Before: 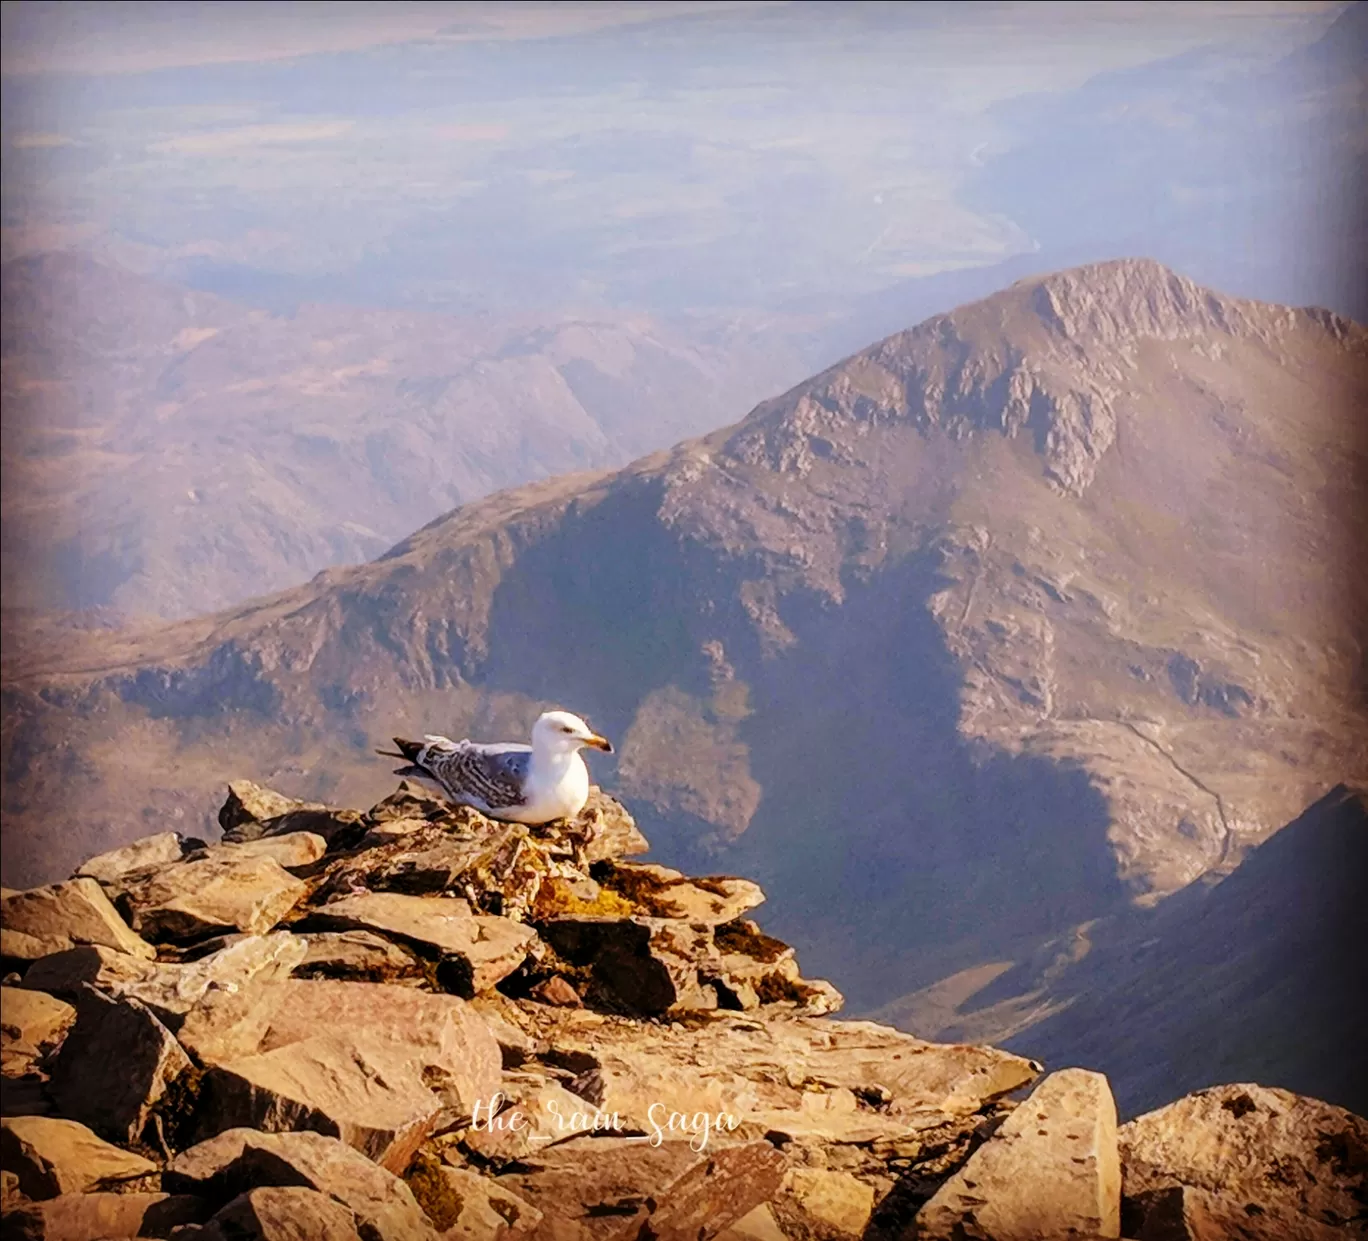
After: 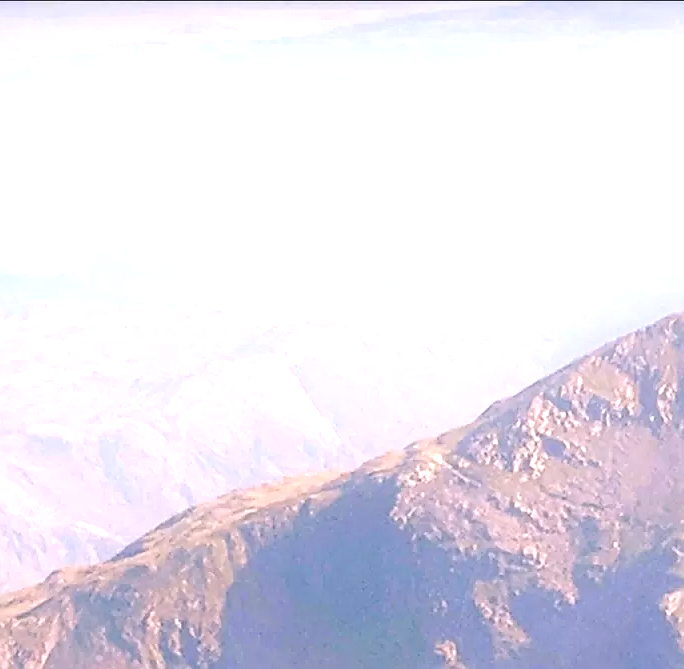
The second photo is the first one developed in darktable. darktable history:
contrast equalizer: y [[0.439, 0.44, 0.442, 0.457, 0.493, 0.498], [0.5 ×6], [0.5 ×6], [0 ×6], [0 ×6]]
exposure: black level correction 0, exposure 1.103 EV, compensate highlight preservation false
sharpen: on, module defaults
crop: left 19.575%, right 30.387%, bottom 46.052%
tone equalizer: on, module defaults
color balance rgb: perceptual saturation grading › global saturation 0.482%, global vibrance 11.39%, contrast 5.098%
